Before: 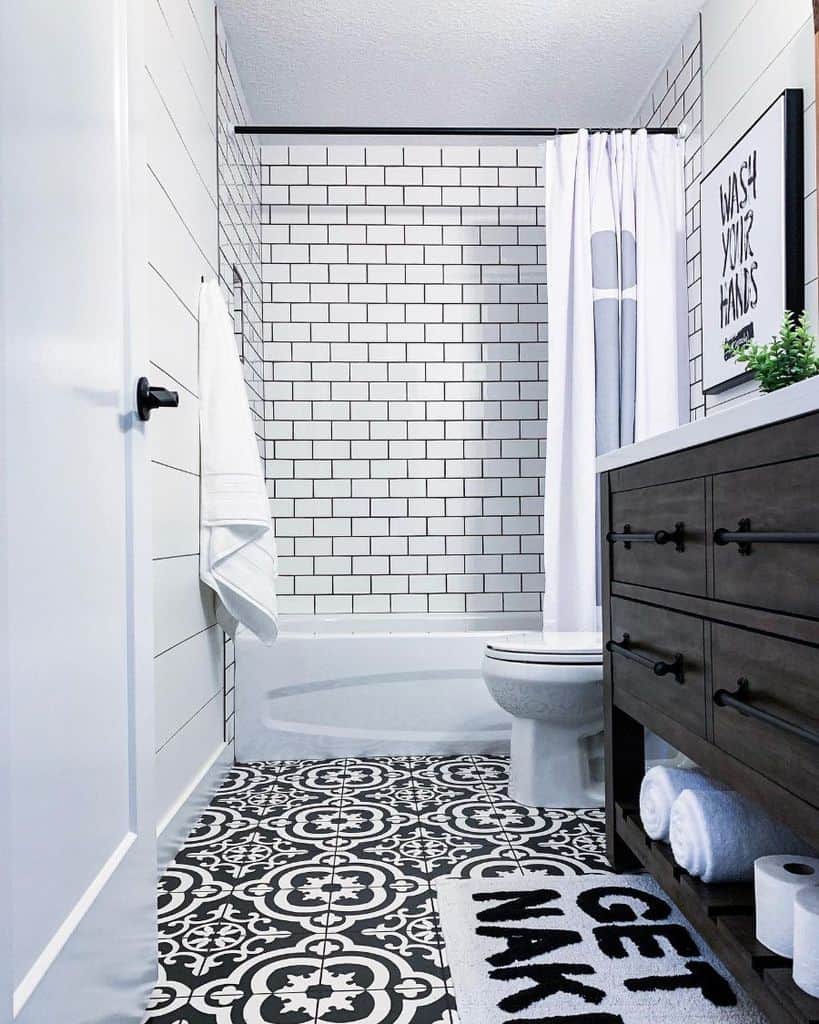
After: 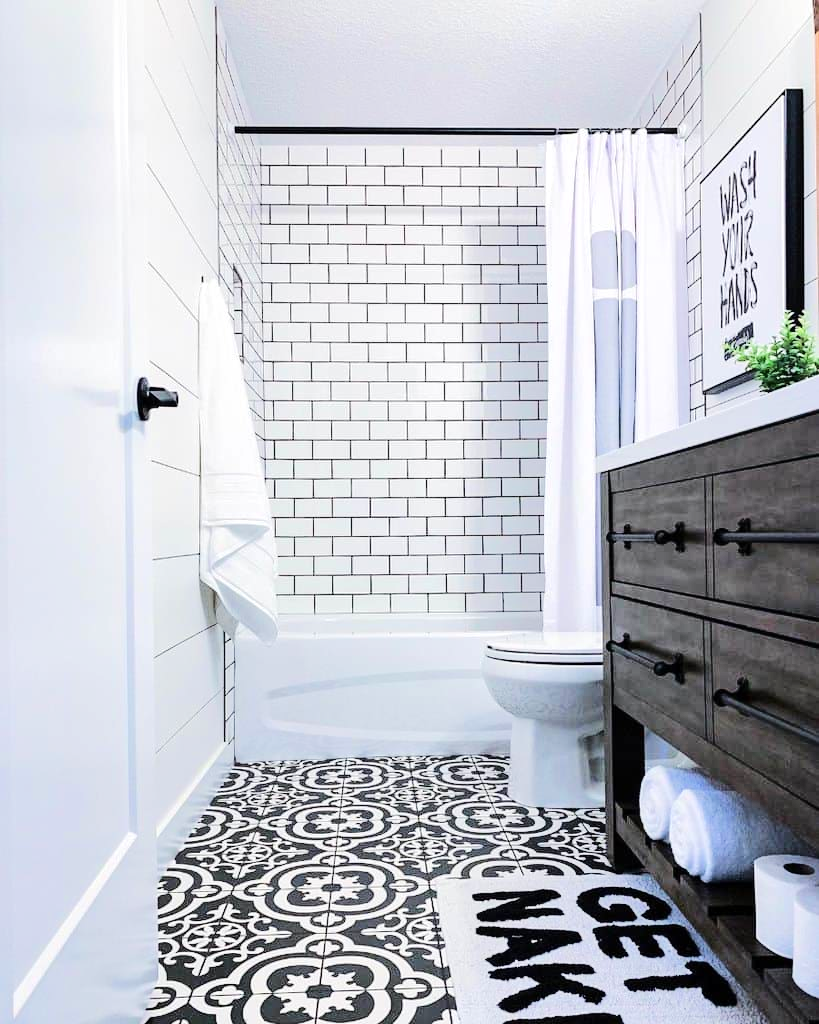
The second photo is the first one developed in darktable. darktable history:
tone equalizer: -7 EV 0.153 EV, -6 EV 0.577 EV, -5 EV 1.14 EV, -4 EV 1.33 EV, -3 EV 1.15 EV, -2 EV 0.6 EV, -1 EV 0.145 EV, edges refinement/feathering 500, mask exposure compensation -1.57 EV, preserve details no
